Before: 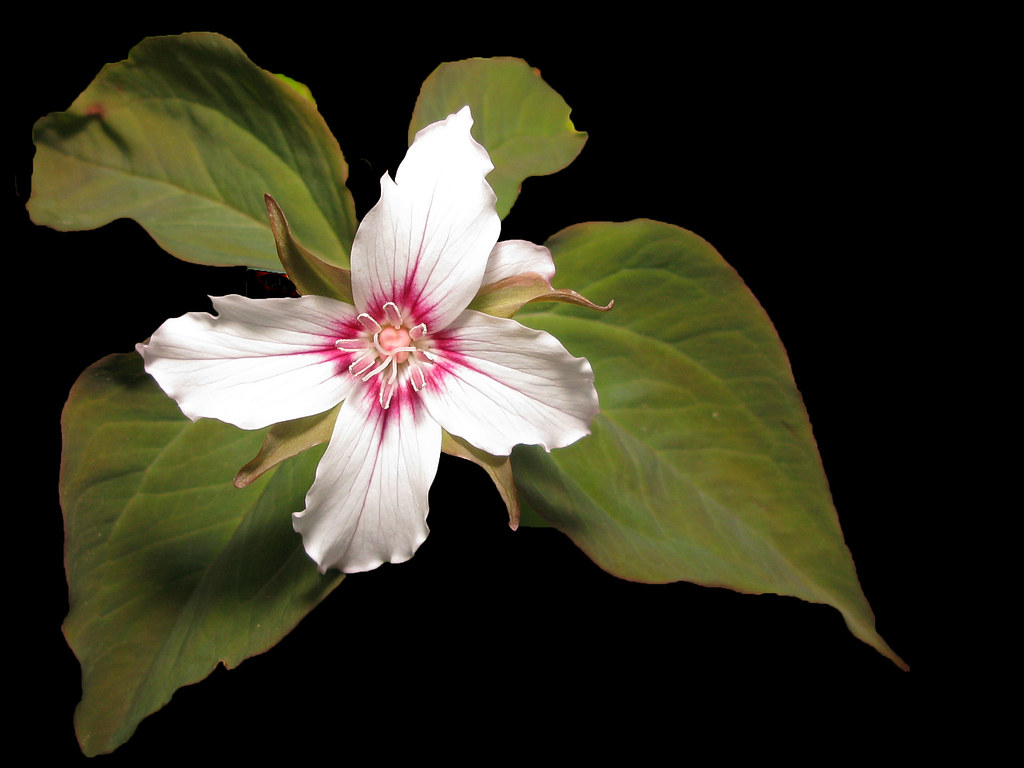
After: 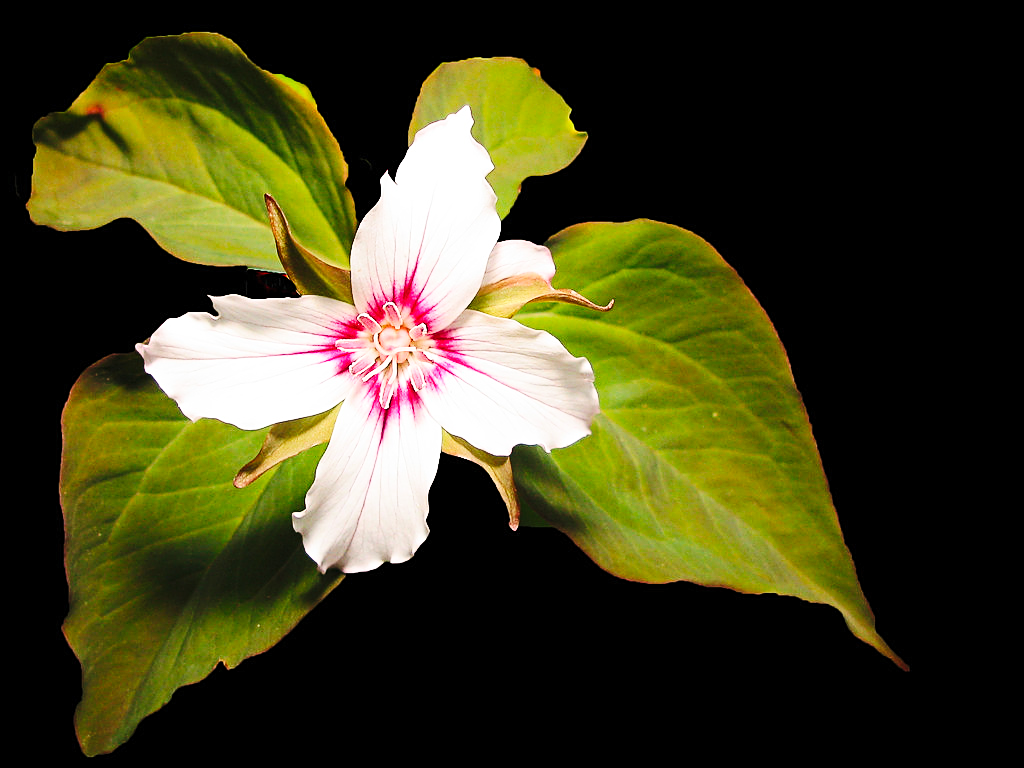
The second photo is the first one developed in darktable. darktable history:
contrast brightness saturation: contrast 0.204, brightness 0.157, saturation 0.229
base curve: curves: ch0 [(0, 0) (0.036, 0.025) (0.121, 0.166) (0.206, 0.329) (0.605, 0.79) (1, 1)], preserve colors none
sharpen: on, module defaults
